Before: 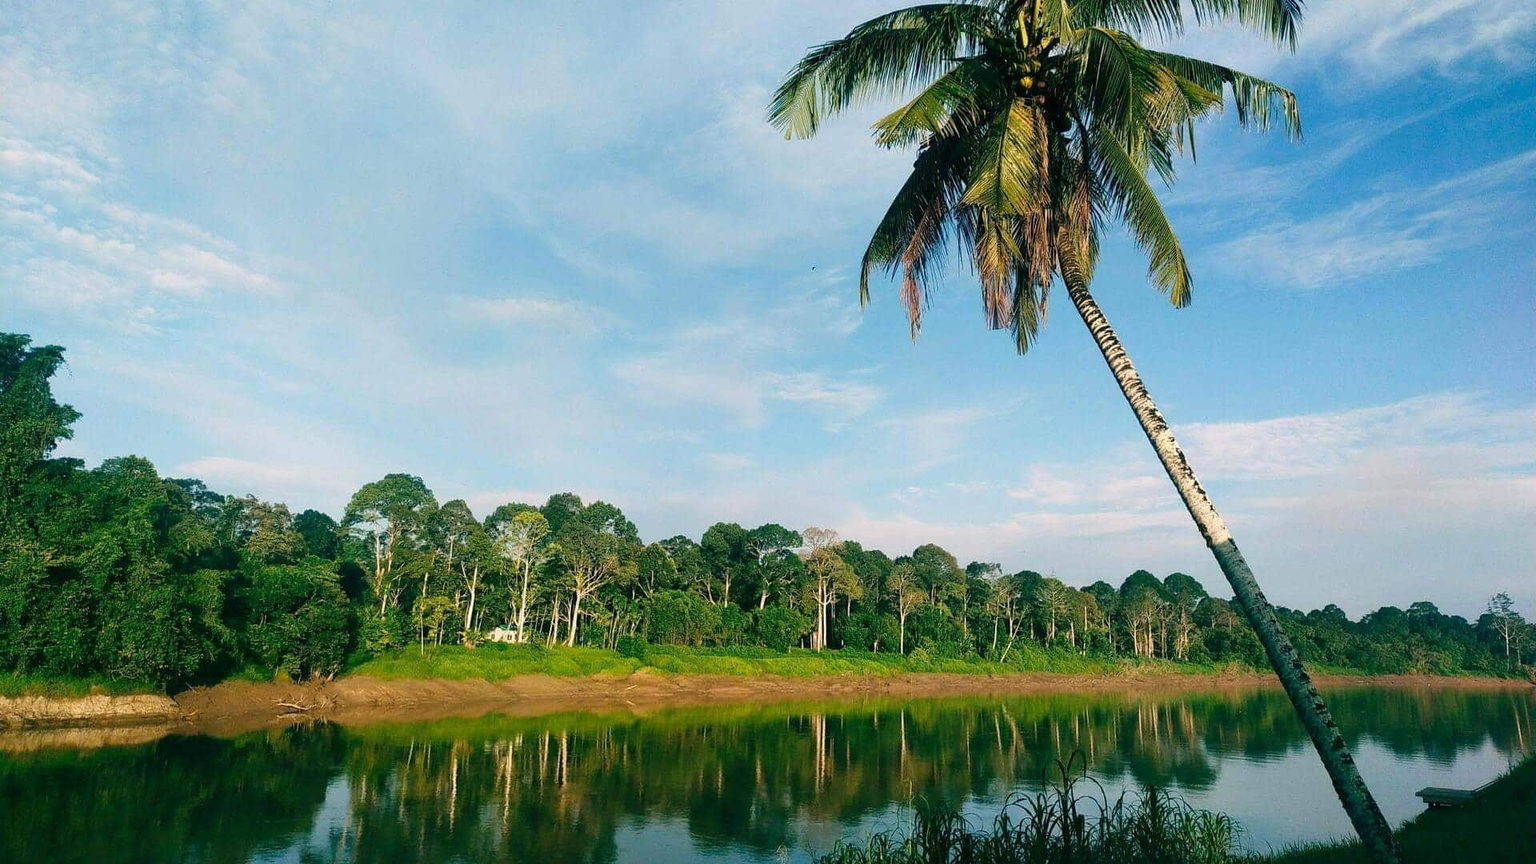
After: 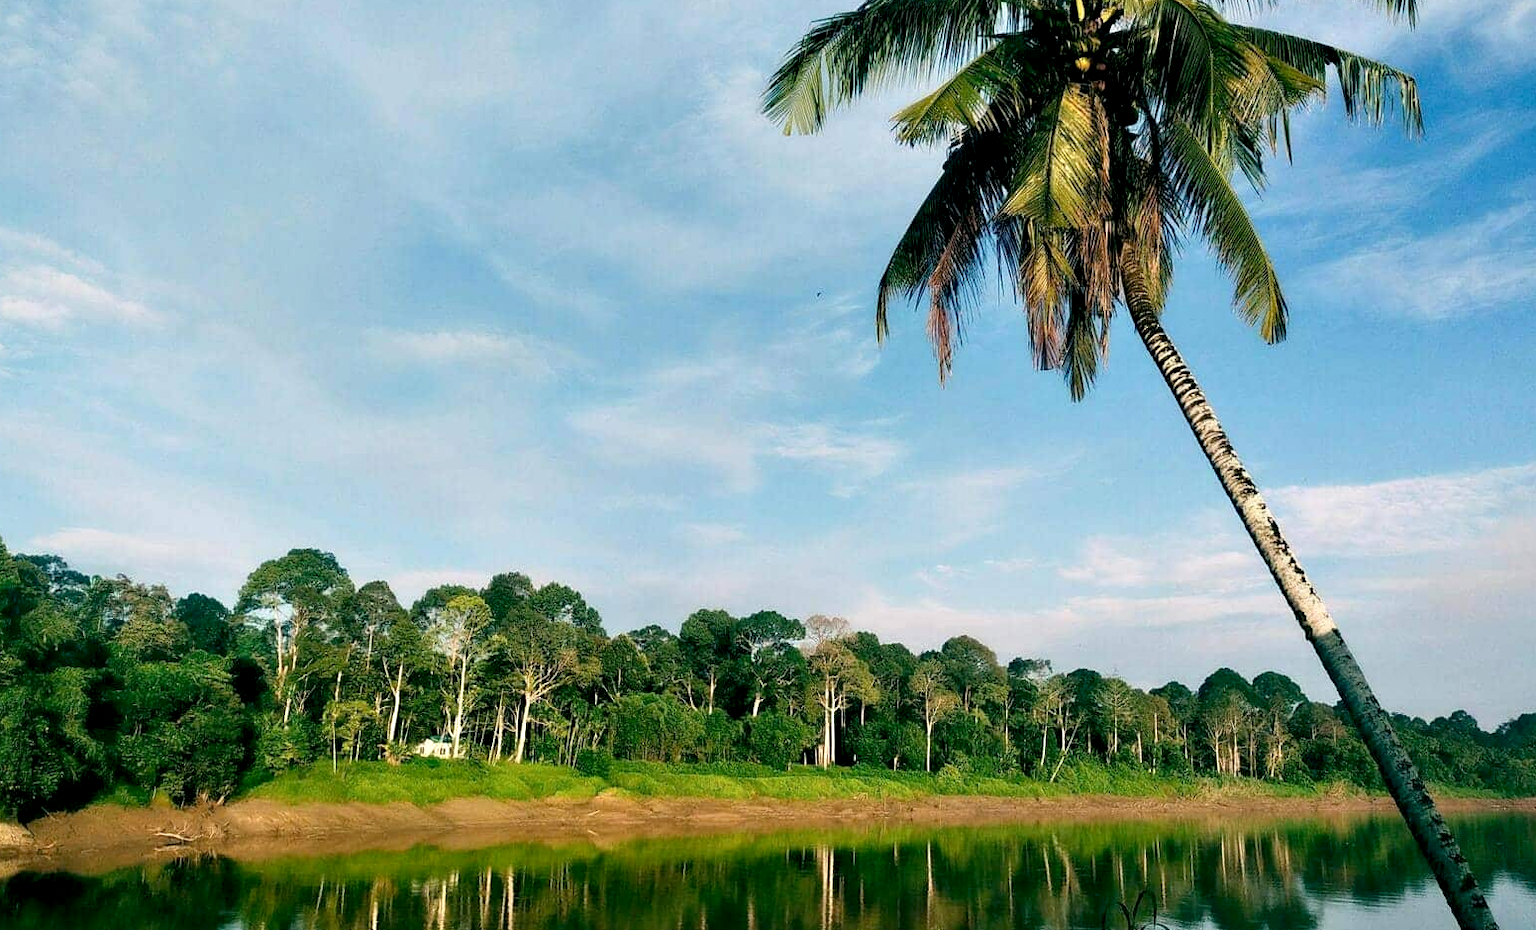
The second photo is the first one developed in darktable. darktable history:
exposure: black level correction 0.004, exposure 0.017 EV, compensate highlight preservation false
contrast equalizer: y [[0.514, 0.573, 0.581, 0.508, 0.5, 0.5], [0.5 ×6], [0.5 ×6], [0 ×6], [0 ×6]]
crop: left 9.915%, top 3.581%, right 9.29%, bottom 9.362%
